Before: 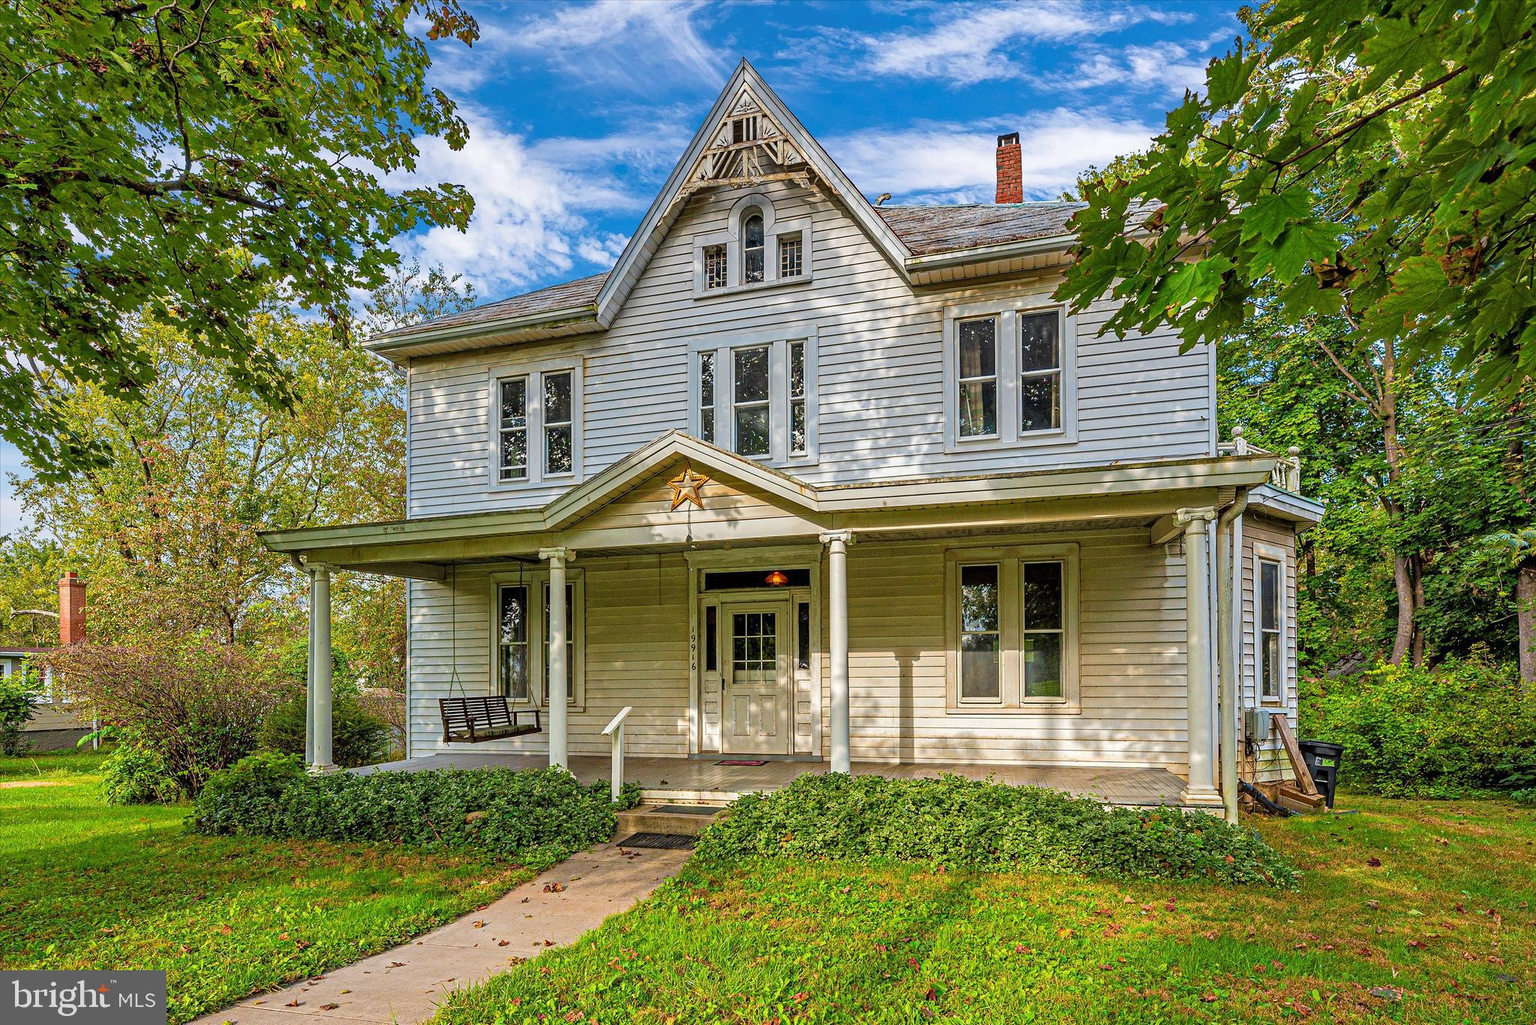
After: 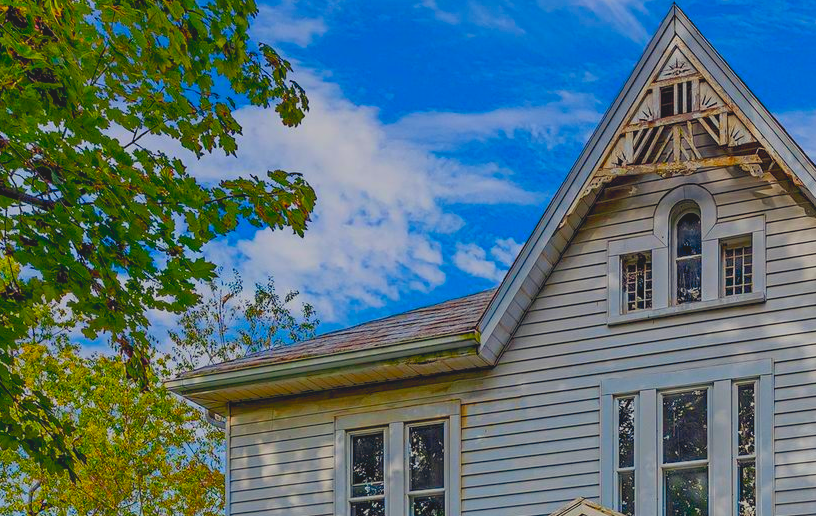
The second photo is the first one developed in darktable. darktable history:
color balance rgb: shadows lift › chroma 3.2%, shadows lift › hue 280.15°, power › hue 328.8°, global offset › chroma 0.061%, global offset › hue 253.99°, perceptual saturation grading › global saturation 25.362%, global vibrance 21.763%
contrast brightness saturation: contrast -0.19, saturation 0.189
exposure: black level correction 0.009, exposure -0.662 EV, compensate highlight preservation false
crop: left 15.526%, top 5.429%, right 43.973%, bottom 56.783%
